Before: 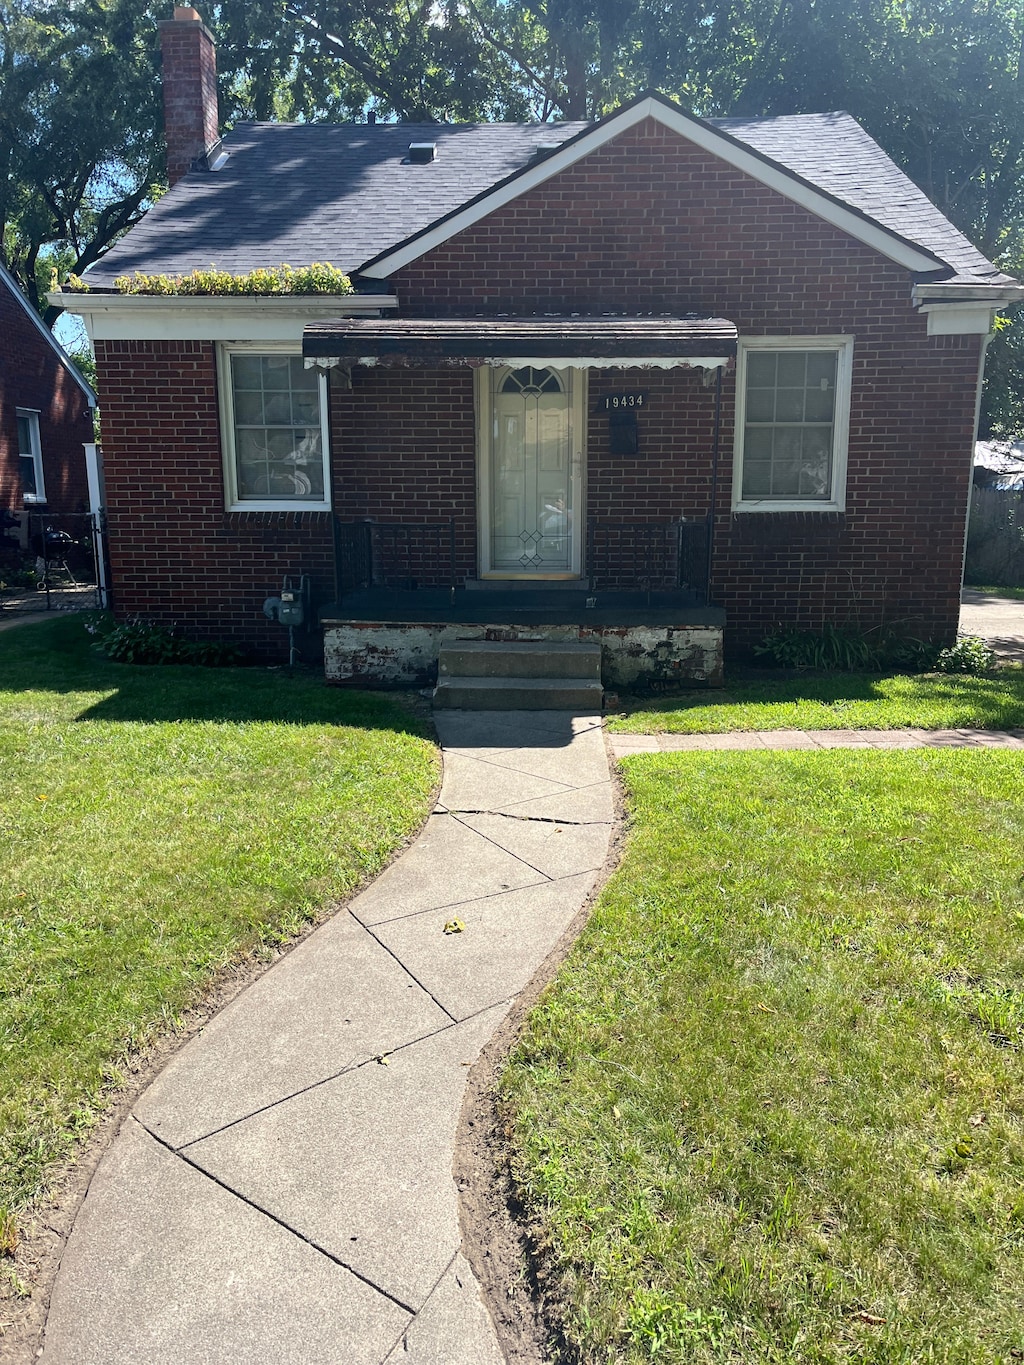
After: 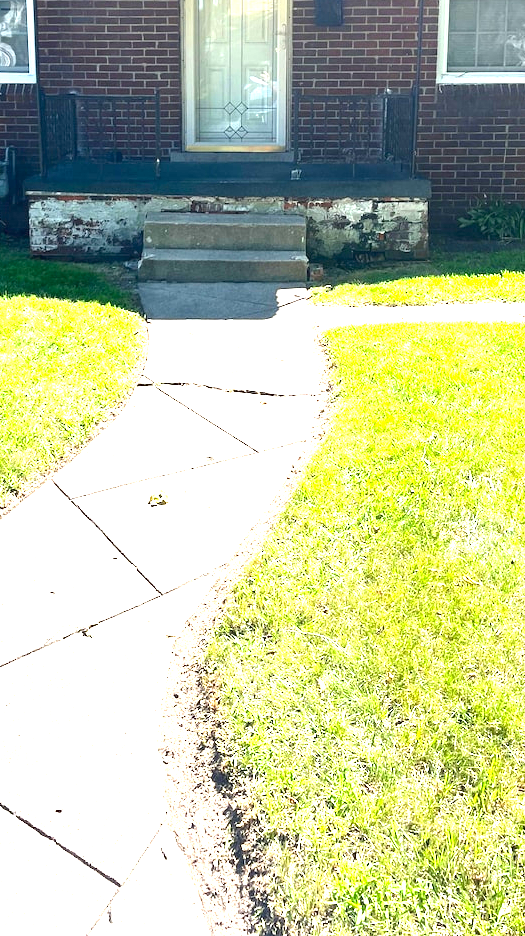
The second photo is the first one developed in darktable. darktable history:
exposure: exposure 2.002 EV, compensate highlight preservation false
crop and rotate: left 28.825%, top 31.358%, right 19.815%
contrast brightness saturation: contrast 0.038, saturation 0.159
